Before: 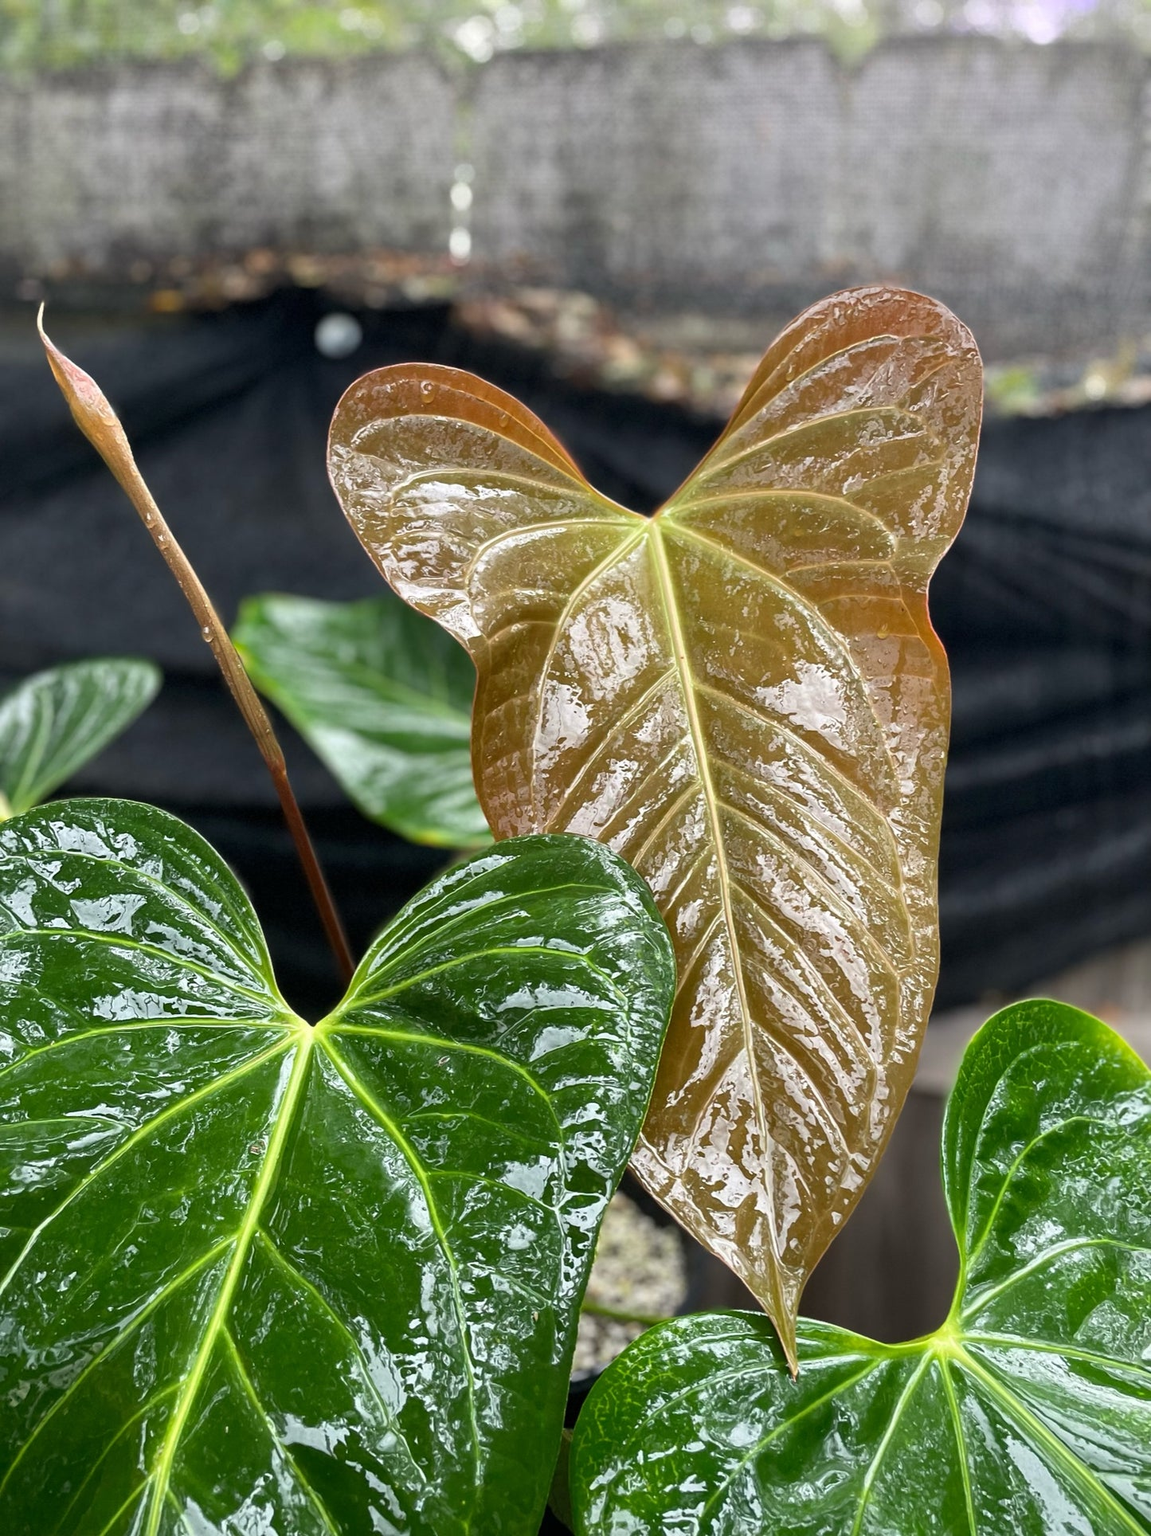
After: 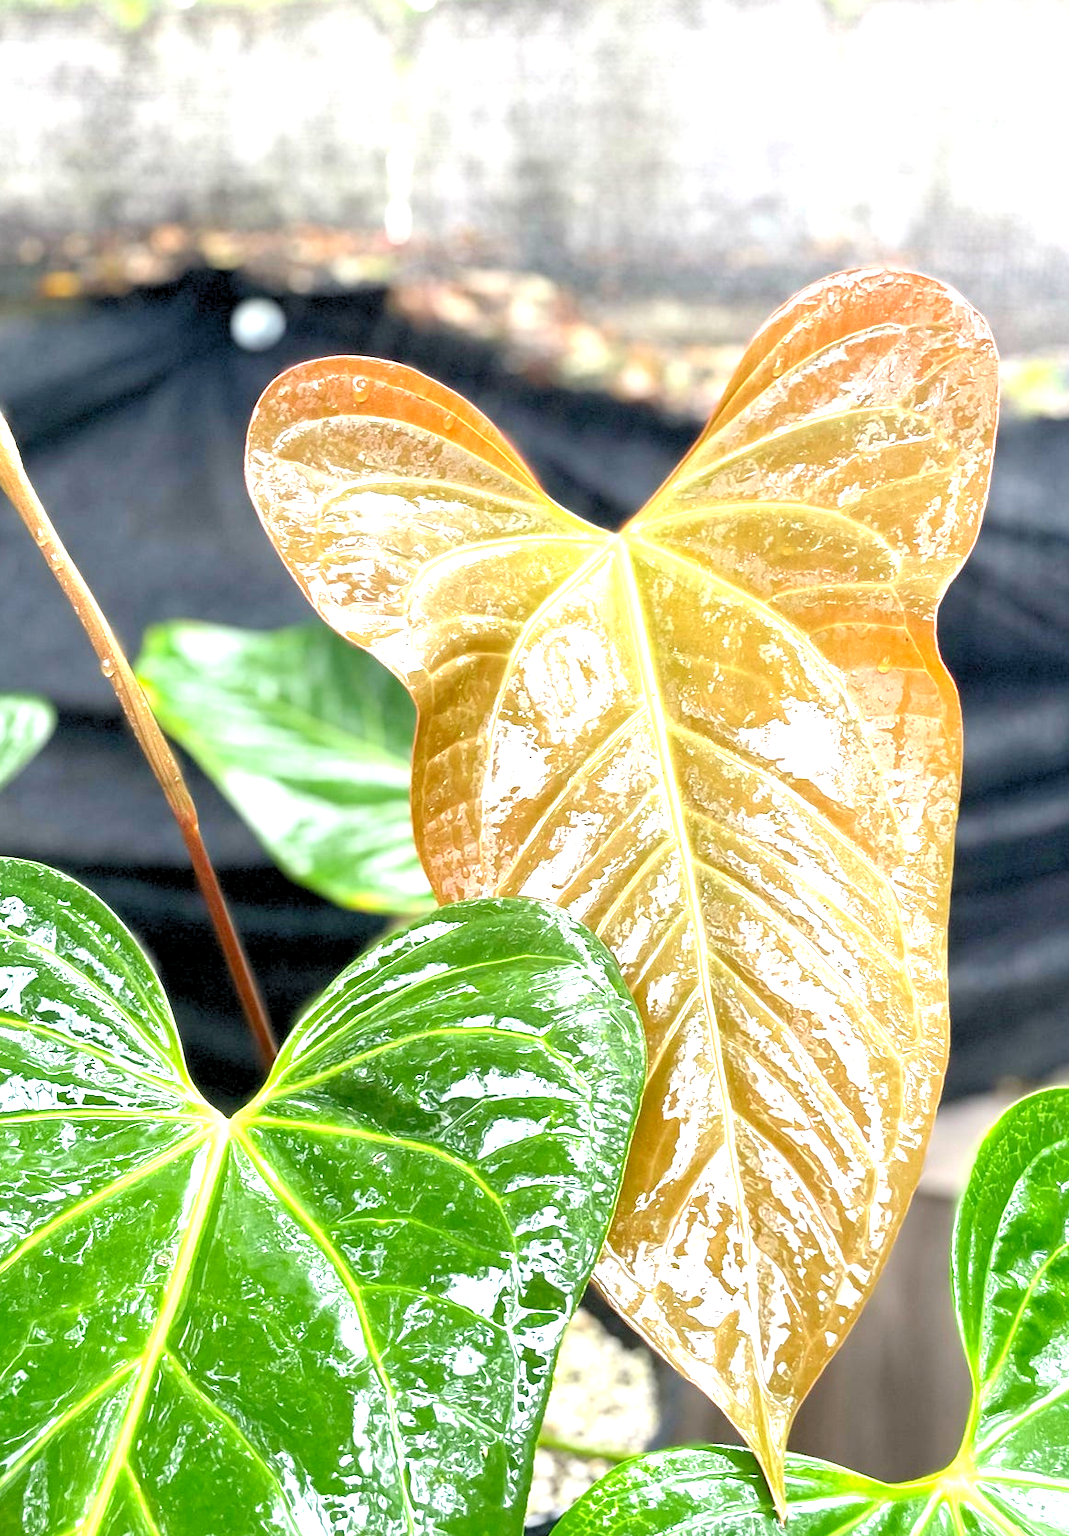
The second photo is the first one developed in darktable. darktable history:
exposure: black level correction 0, exposure 1.3 EV, compensate highlight preservation false
crop: left 9.929%, top 3.475%, right 9.188%, bottom 9.529%
levels: black 3.83%, white 90.64%, levels [0.044, 0.416, 0.908]
